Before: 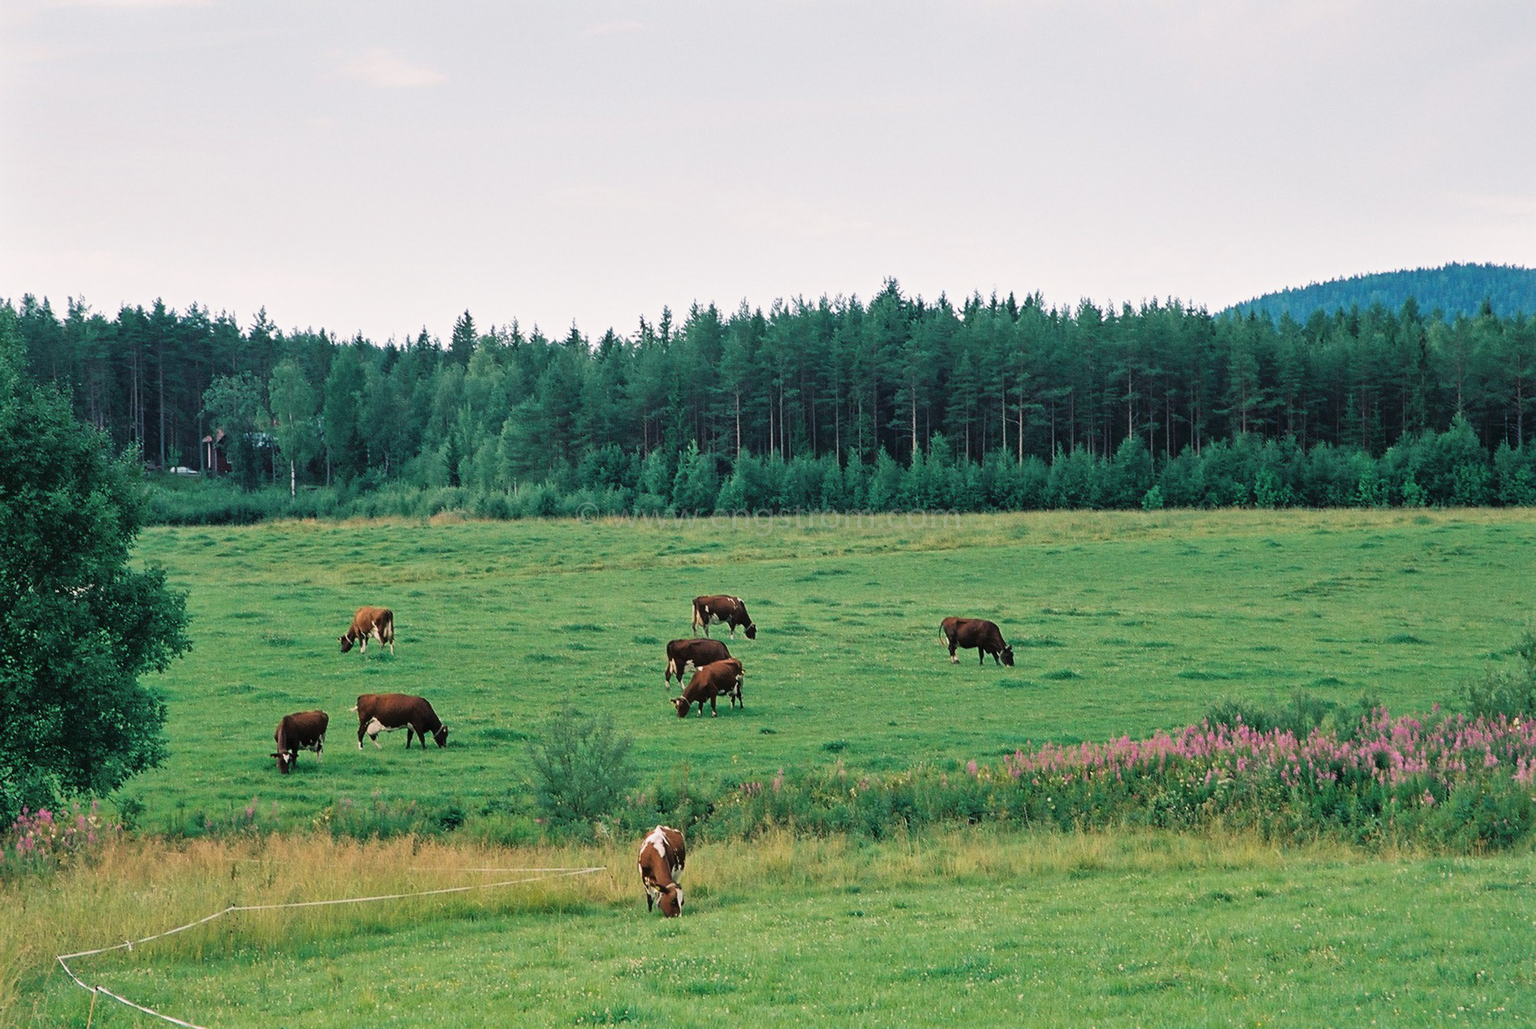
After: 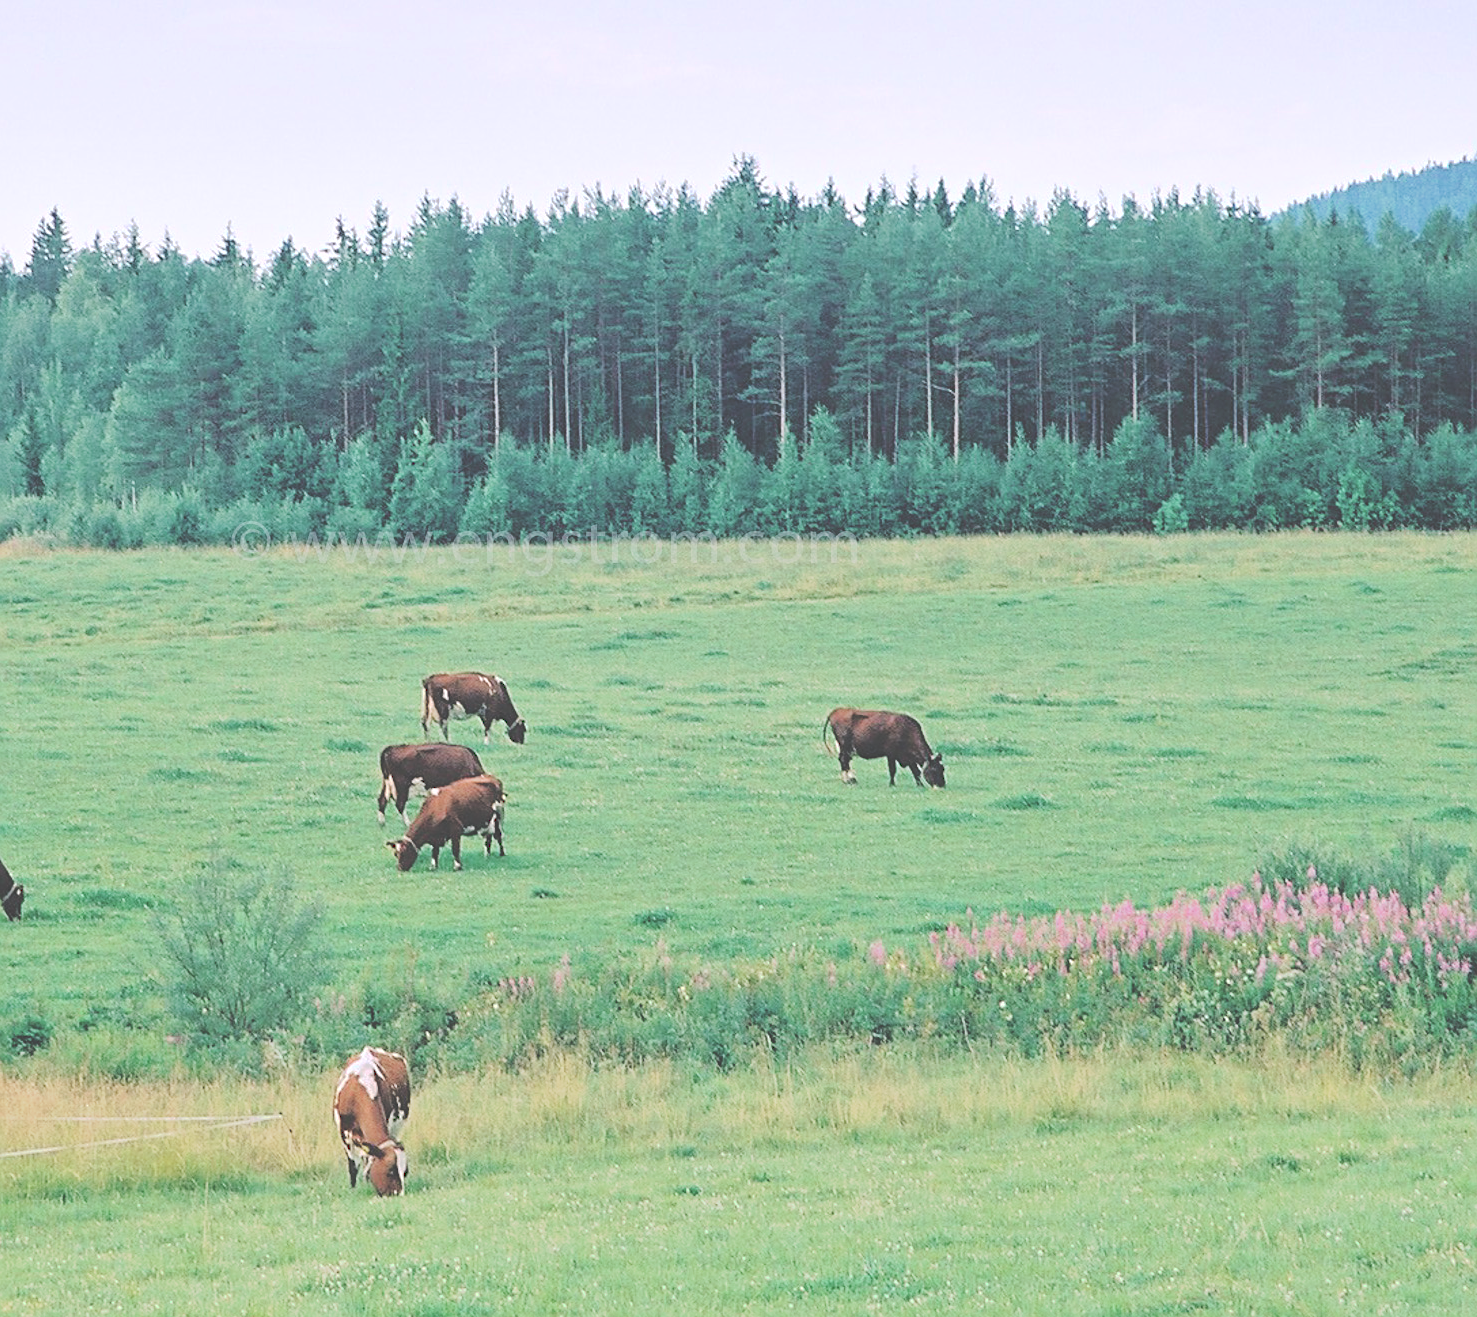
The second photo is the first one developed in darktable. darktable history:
color calibration: illuminant as shot in camera, x 0.358, y 0.373, temperature 4628.91 K
exposure: black level correction -0.008, exposure 0.067 EV, compensate highlight preservation false
tone curve: curves: ch0 [(0, 0) (0.003, 0.241) (0.011, 0.241) (0.025, 0.242) (0.044, 0.246) (0.069, 0.25) (0.1, 0.251) (0.136, 0.256) (0.177, 0.275) (0.224, 0.293) (0.277, 0.326) (0.335, 0.38) (0.399, 0.449) (0.468, 0.525) (0.543, 0.606) (0.623, 0.683) (0.709, 0.751) (0.801, 0.824) (0.898, 0.871) (1, 1)], preserve colors none
crop and rotate: left 28.256%, top 17.734%, right 12.656%, bottom 3.573%
sharpen: on, module defaults
contrast brightness saturation: brightness 0.28
